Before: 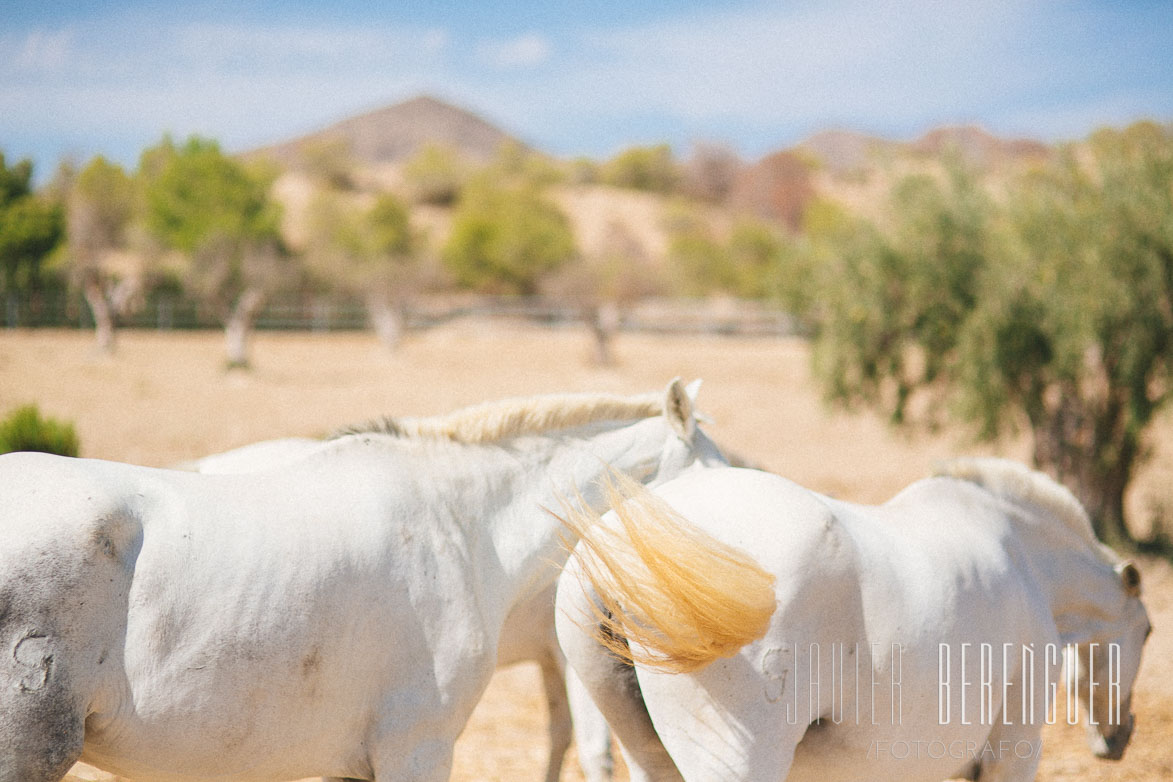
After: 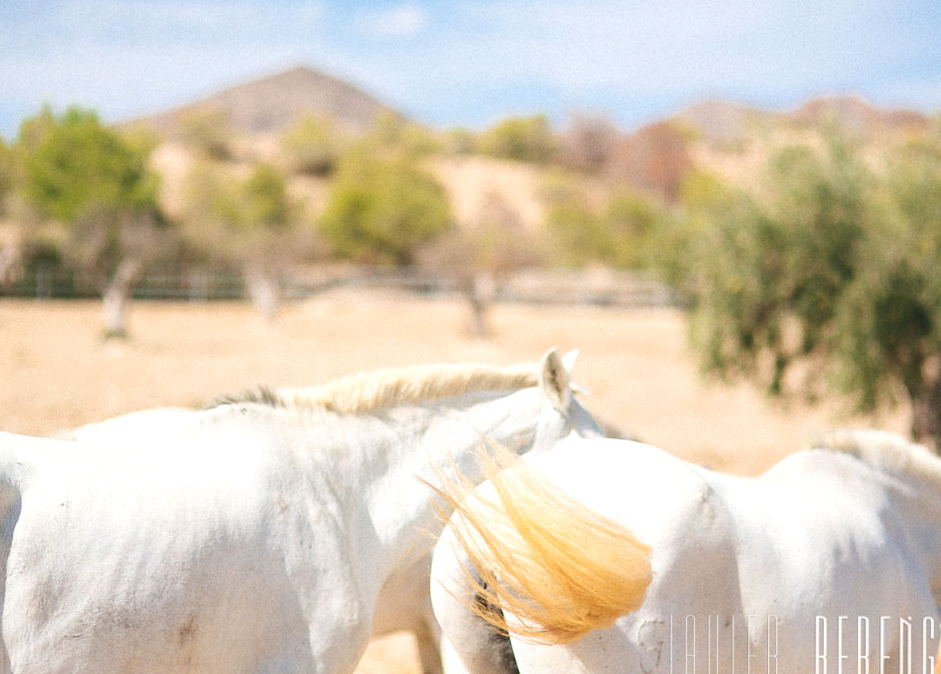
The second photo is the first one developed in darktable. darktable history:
rotate and perspective: rotation 0.192°, lens shift (horizontal) -0.015, crop left 0.005, crop right 0.996, crop top 0.006, crop bottom 0.99
crop: left 9.929%, top 3.475%, right 9.188%, bottom 9.529%
tone equalizer: -8 EV -0.001 EV, -7 EV 0.001 EV, -6 EV -0.002 EV, -5 EV -0.003 EV, -4 EV -0.062 EV, -3 EV -0.222 EV, -2 EV -0.267 EV, -1 EV 0.105 EV, +0 EV 0.303 EV
